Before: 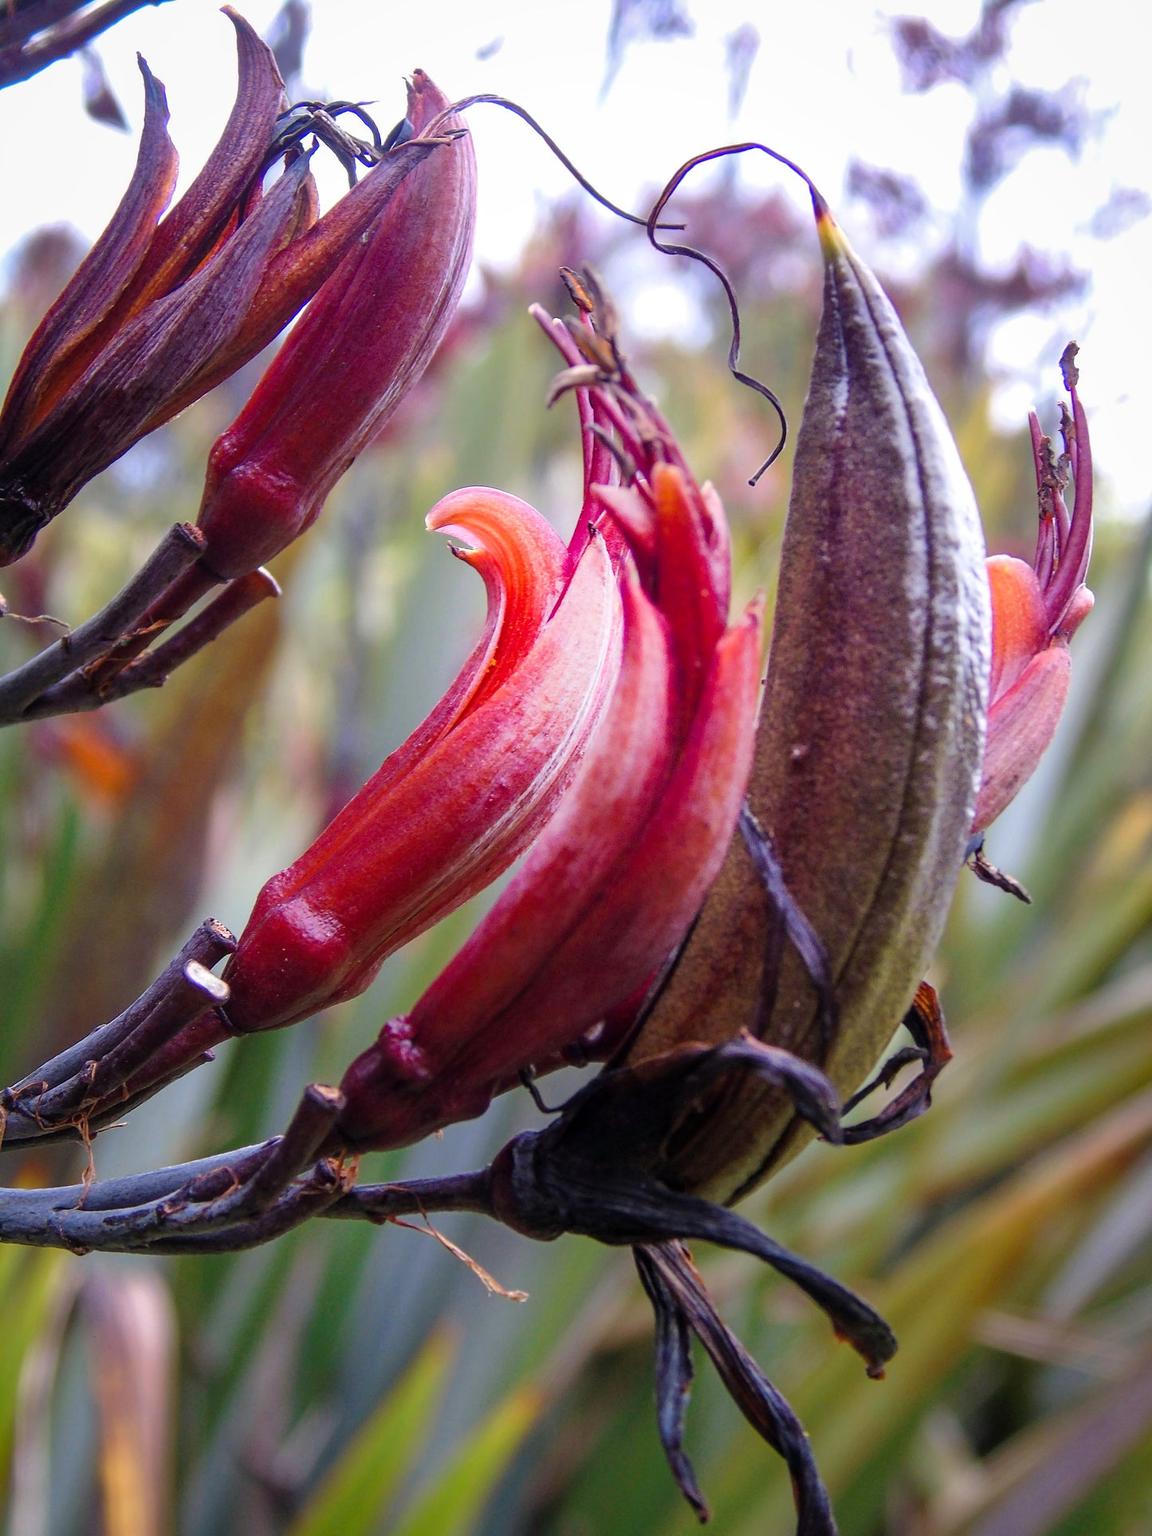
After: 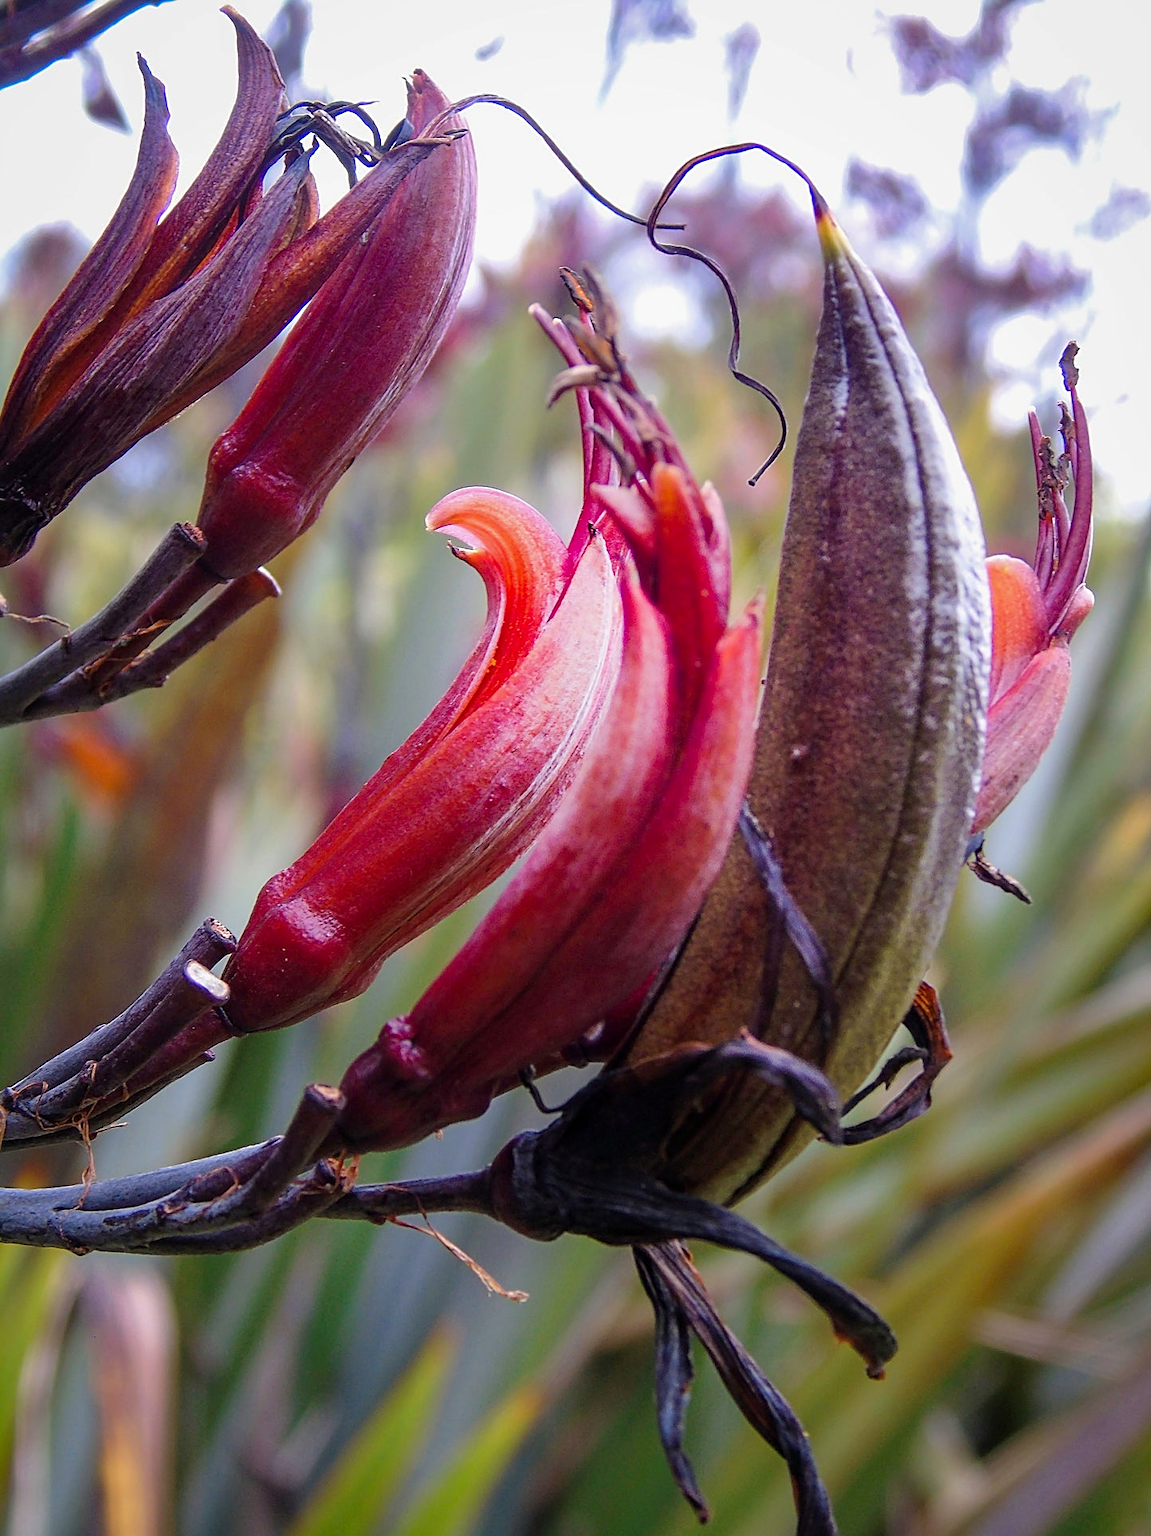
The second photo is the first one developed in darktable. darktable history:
sharpen: on, module defaults
shadows and highlights: shadows -20.24, white point adjustment -2.06, highlights -34.93
